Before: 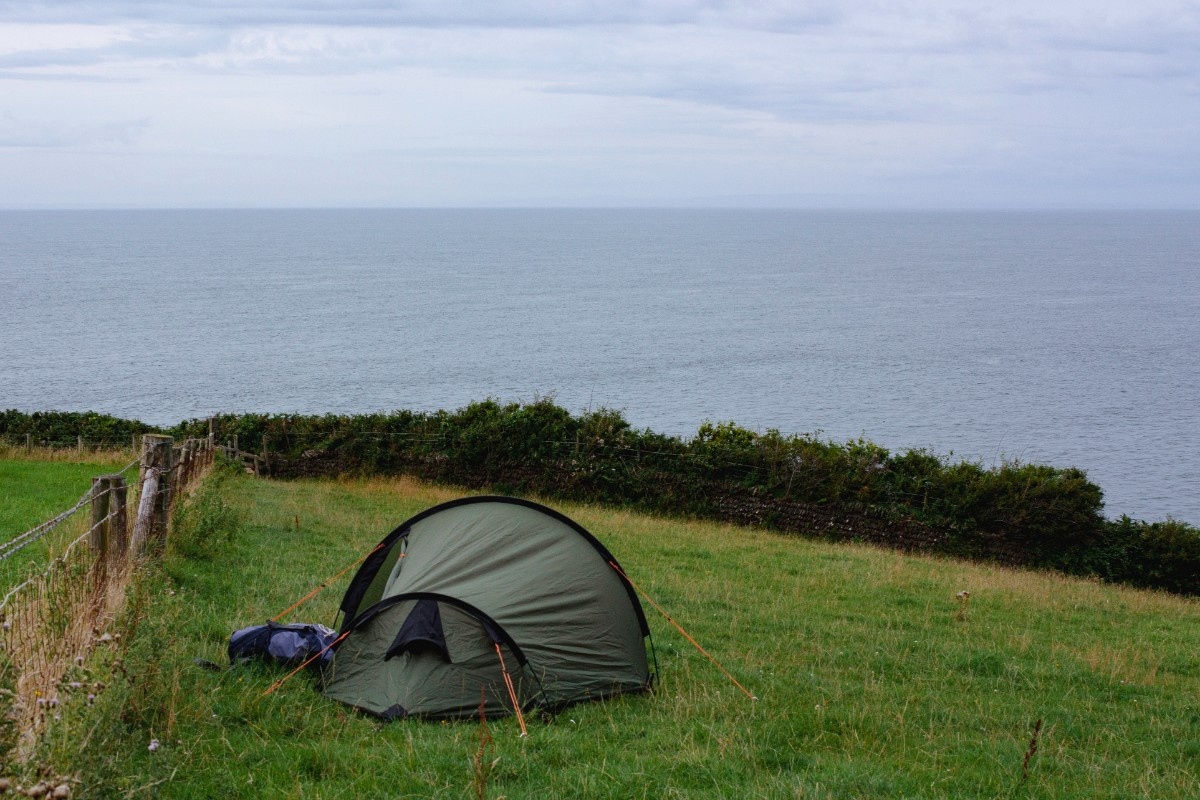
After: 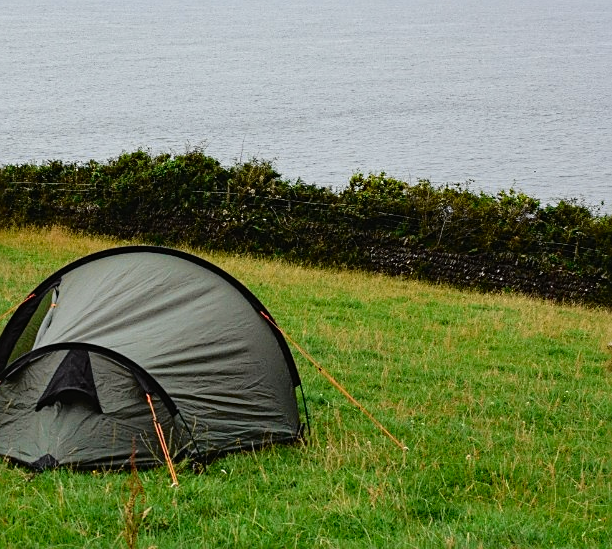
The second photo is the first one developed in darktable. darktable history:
sharpen: on, module defaults
crop and rotate: left 29.144%, top 31.351%, right 19.81%
exposure: compensate exposure bias true, compensate highlight preservation false
tone curve: curves: ch0 [(0, 0.008) (0.107, 0.091) (0.278, 0.351) (0.457, 0.562) (0.628, 0.738) (0.839, 0.909) (0.998, 0.978)]; ch1 [(0, 0) (0.437, 0.408) (0.474, 0.479) (0.502, 0.5) (0.527, 0.519) (0.561, 0.575) (0.608, 0.665) (0.669, 0.748) (0.859, 0.899) (1, 1)]; ch2 [(0, 0) (0.33, 0.301) (0.421, 0.443) (0.473, 0.498) (0.502, 0.504) (0.522, 0.527) (0.549, 0.583) (0.644, 0.703) (1, 1)], color space Lab, independent channels, preserve colors none
